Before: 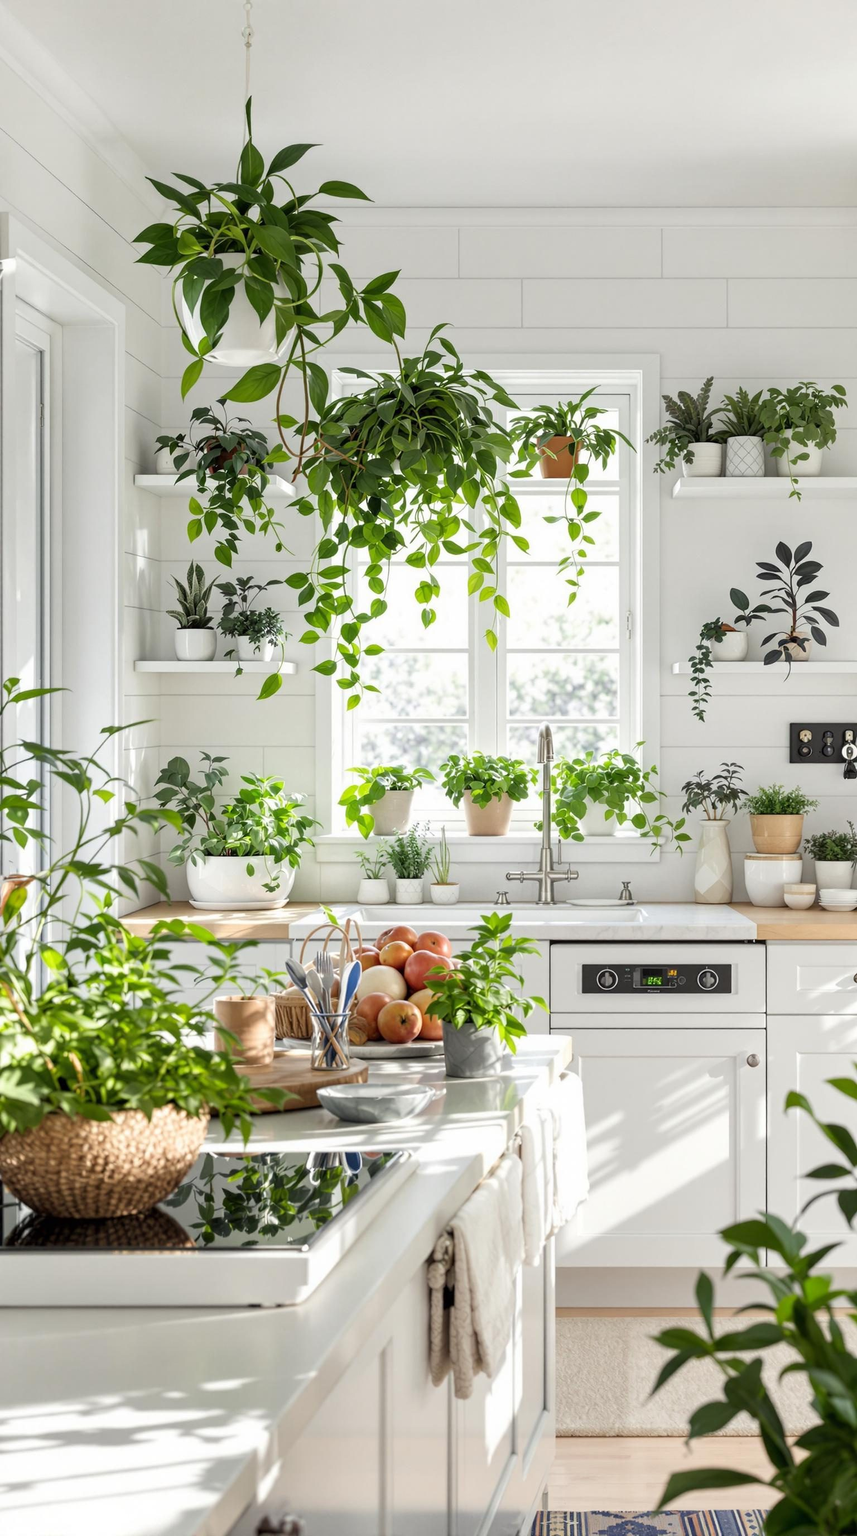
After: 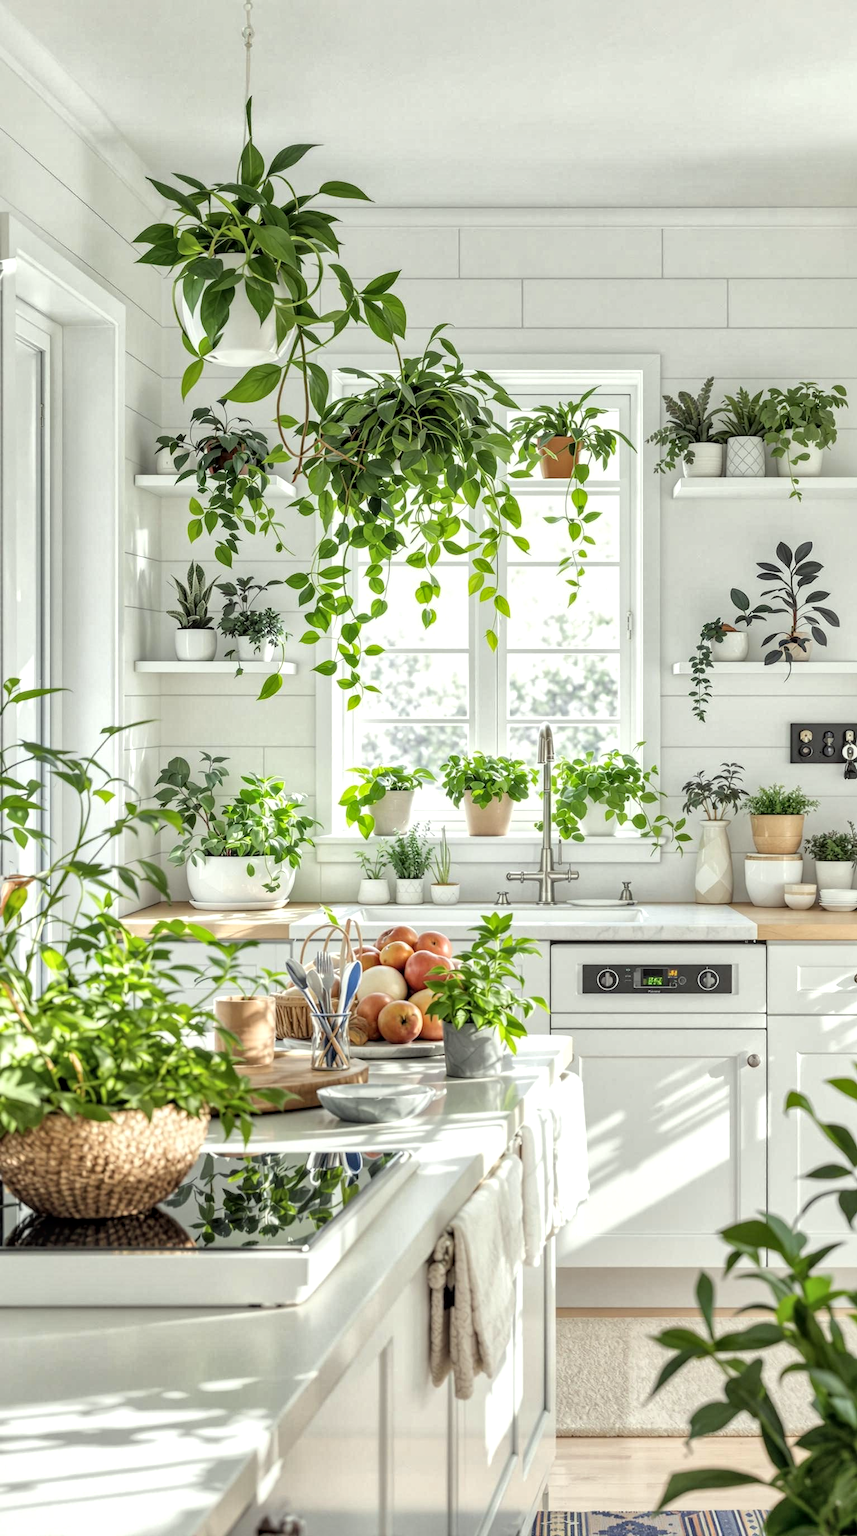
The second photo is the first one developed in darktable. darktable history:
global tonemap: drago (1, 100), detail 1
local contrast: on, module defaults
shadows and highlights: shadows 37.27, highlights -28.18, soften with gaussian
color correction: highlights a* -2.68, highlights b* 2.57
